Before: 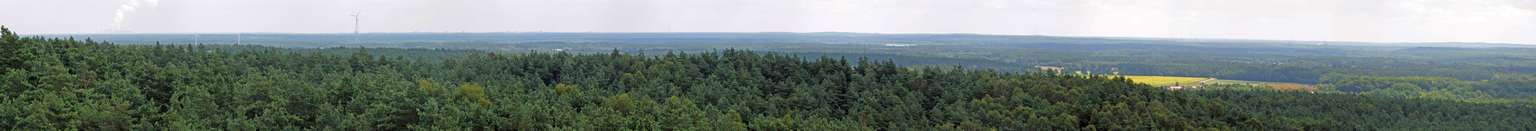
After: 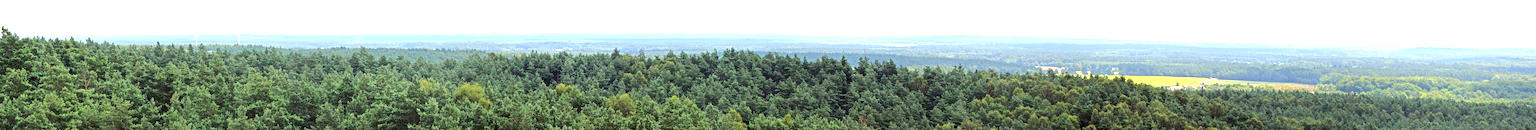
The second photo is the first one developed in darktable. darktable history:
exposure: black level correction 0, exposure 1.443 EV, compensate highlight preservation false
tone curve: curves: ch0 [(0, 0) (0.003, 0.003) (0.011, 0.011) (0.025, 0.022) (0.044, 0.039) (0.069, 0.055) (0.1, 0.074) (0.136, 0.101) (0.177, 0.134) (0.224, 0.171) (0.277, 0.216) (0.335, 0.277) (0.399, 0.345) (0.468, 0.427) (0.543, 0.526) (0.623, 0.636) (0.709, 0.731) (0.801, 0.822) (0.898, 0.917) (1, 1)], color space Lab, independent channels, preserve colors none
